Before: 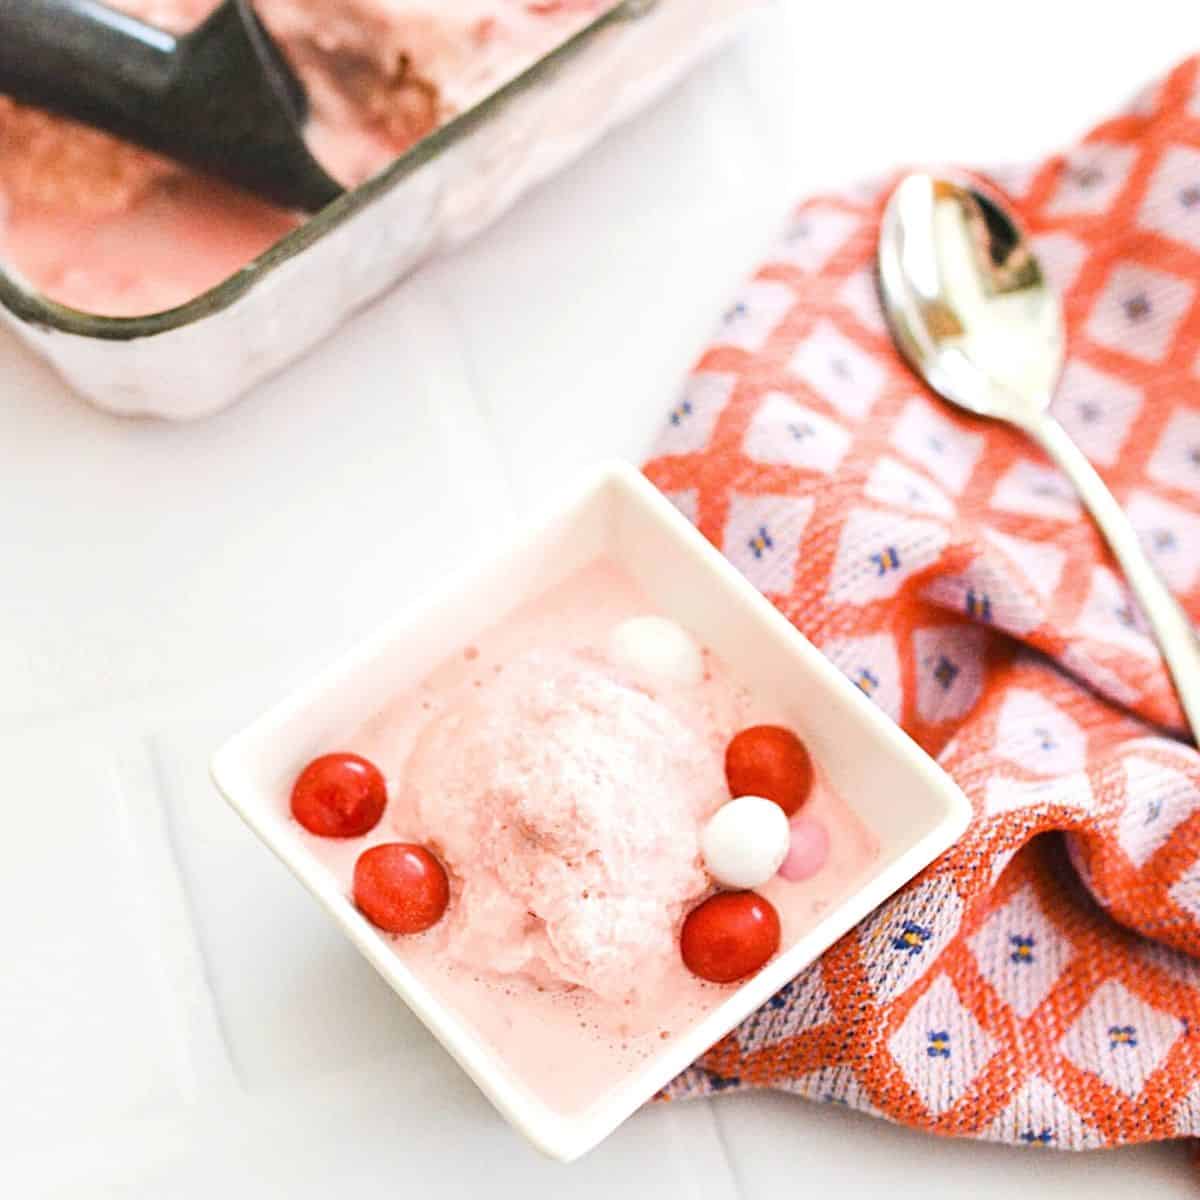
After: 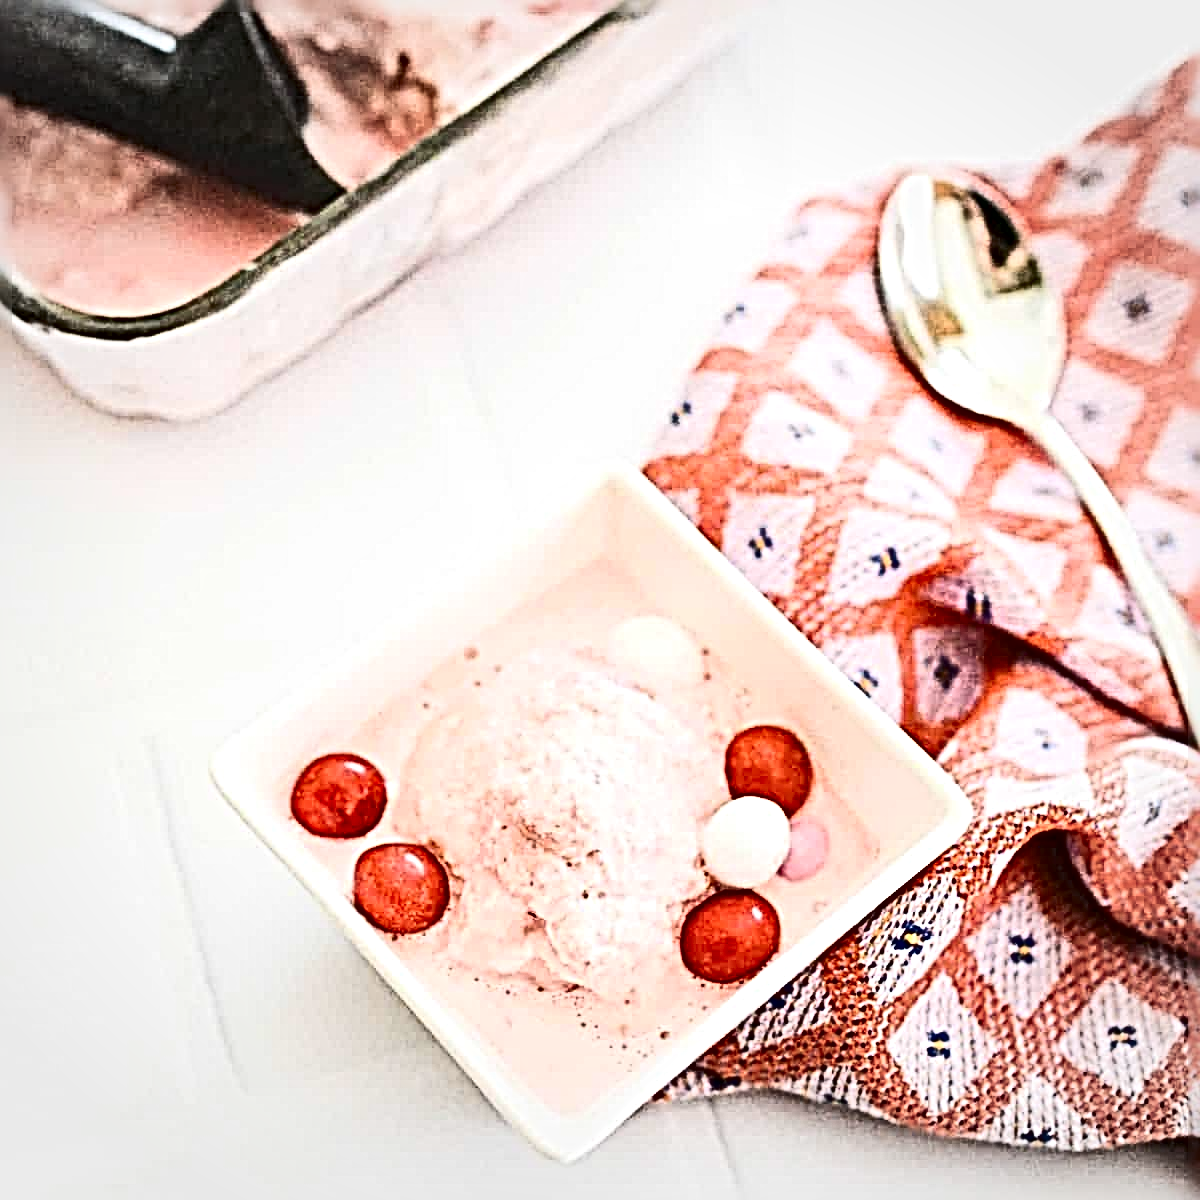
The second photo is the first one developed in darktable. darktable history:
tone equalizer: edges refinement/feathering 500, mask exposure compensation -1.57 EV, preserve details no
vignetting: fall-off start 75.18%, brightness -0.152, width/height ratio 1.08
sharpen: radius 6.293, amount 1.81, threshold 0.216
contrast brightness saturation: contrast 0.288
